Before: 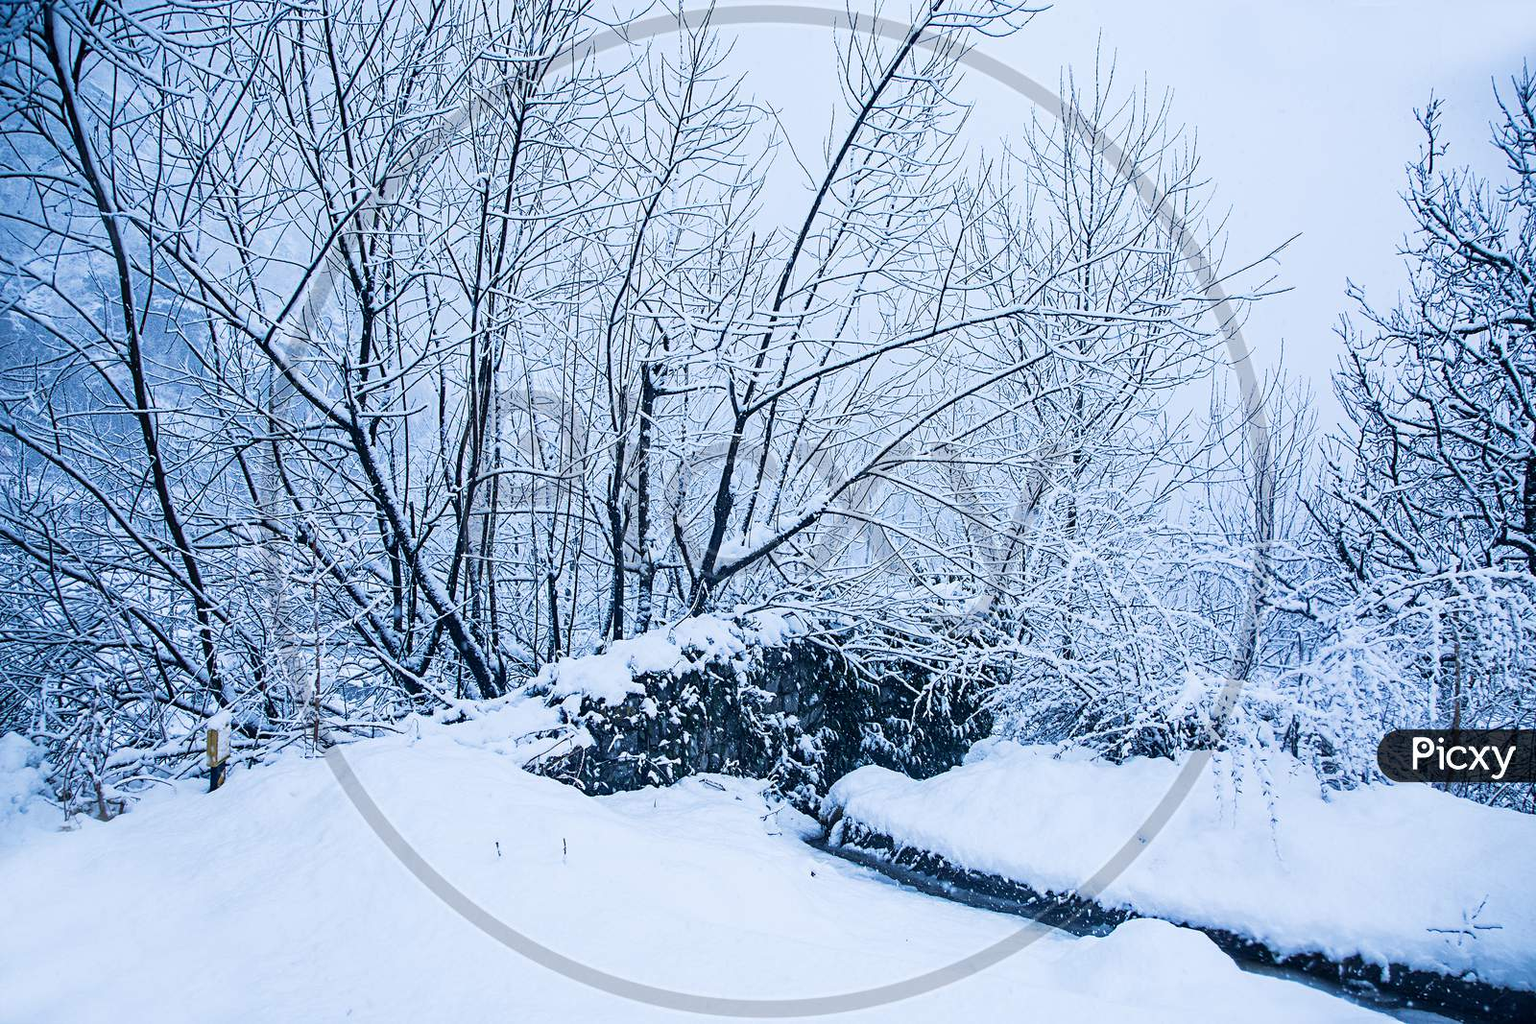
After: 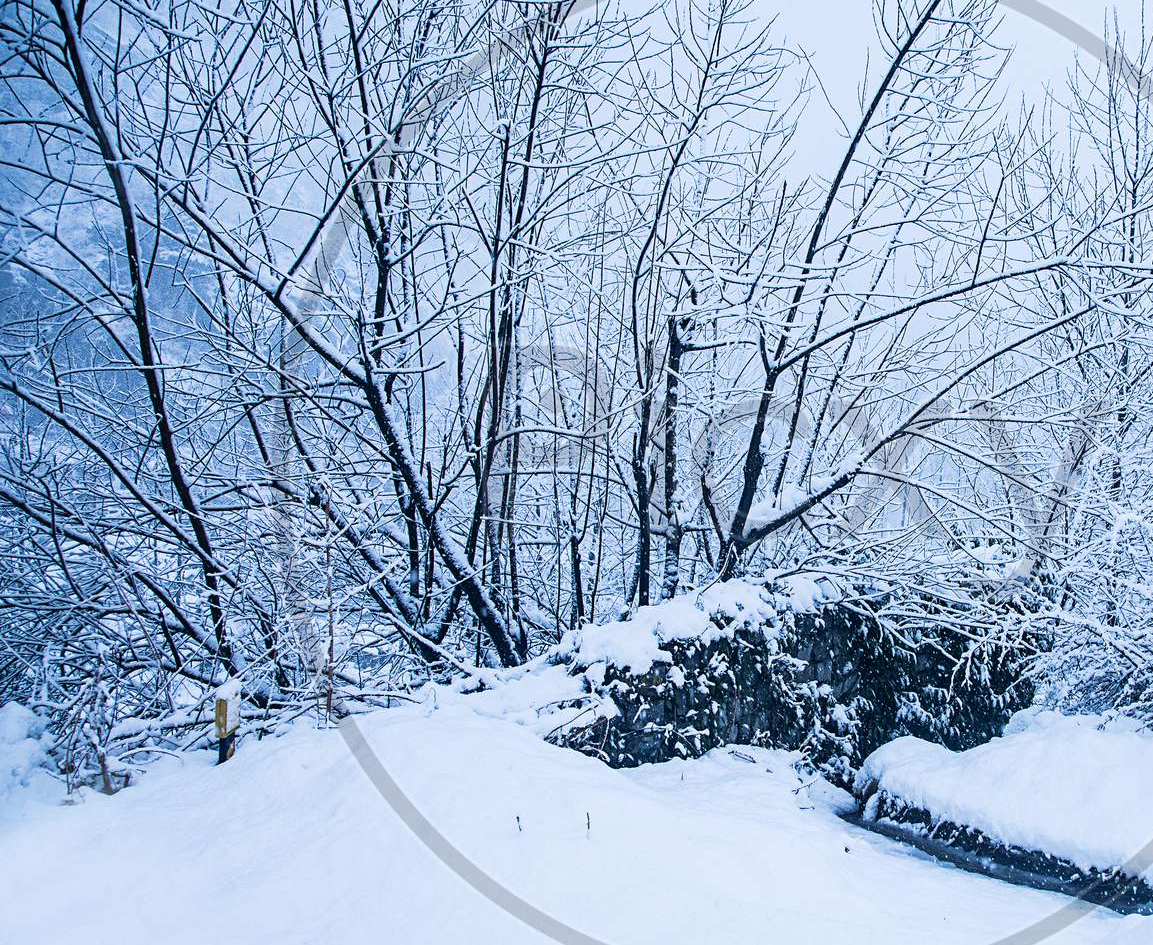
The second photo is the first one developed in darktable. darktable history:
crop: top 5.785%, right 27.904%, bottom 5.643%
